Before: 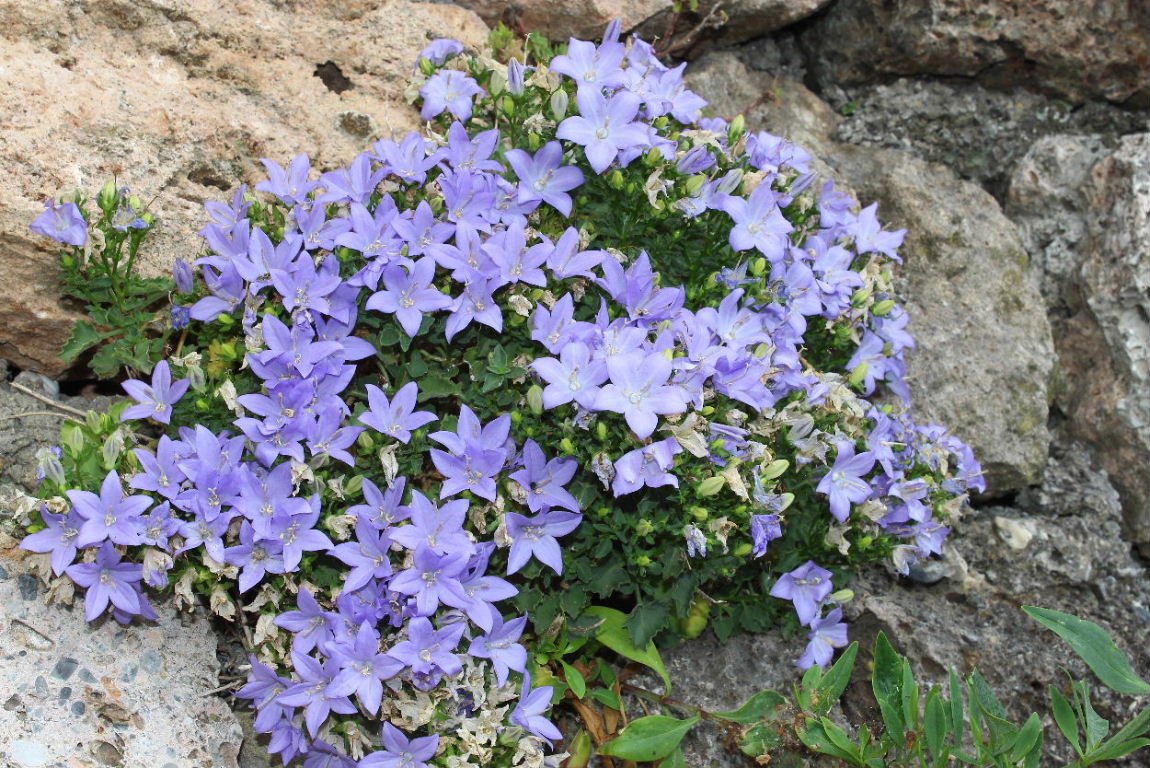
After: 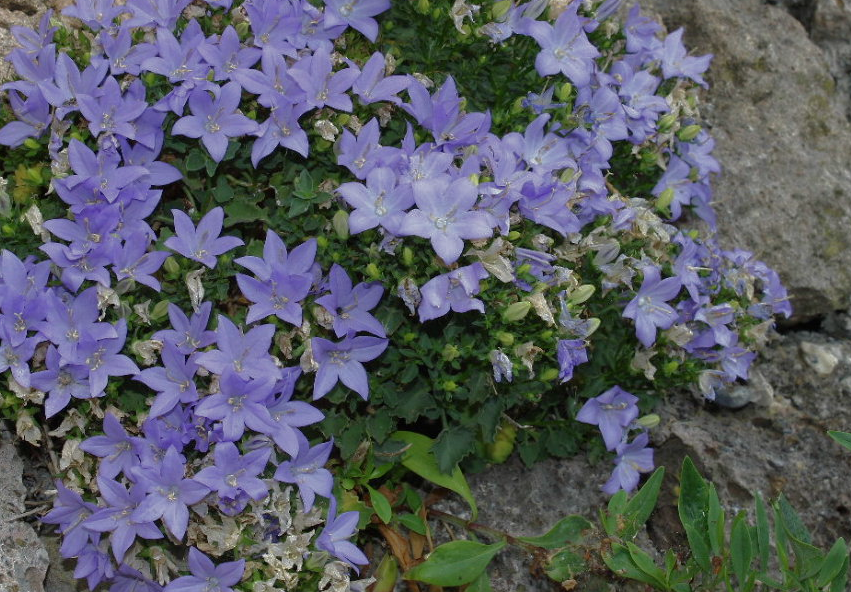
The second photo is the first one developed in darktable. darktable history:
base curve: curves: ch0 [(0, 0) (0.841, 0.609) (1, 1)]
crop: left 16.871%, top 22.857%, right 9.116%
